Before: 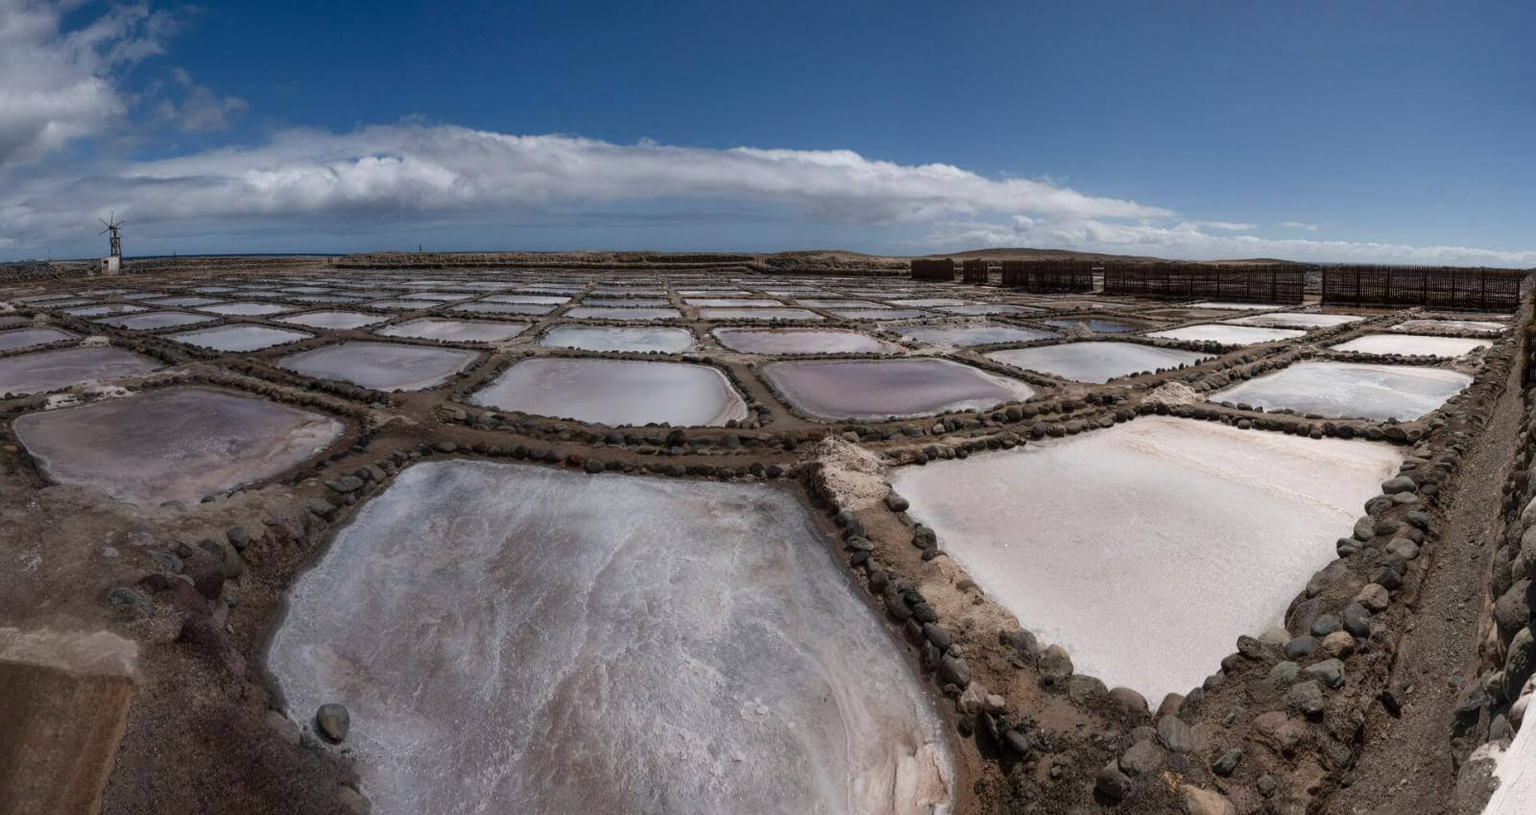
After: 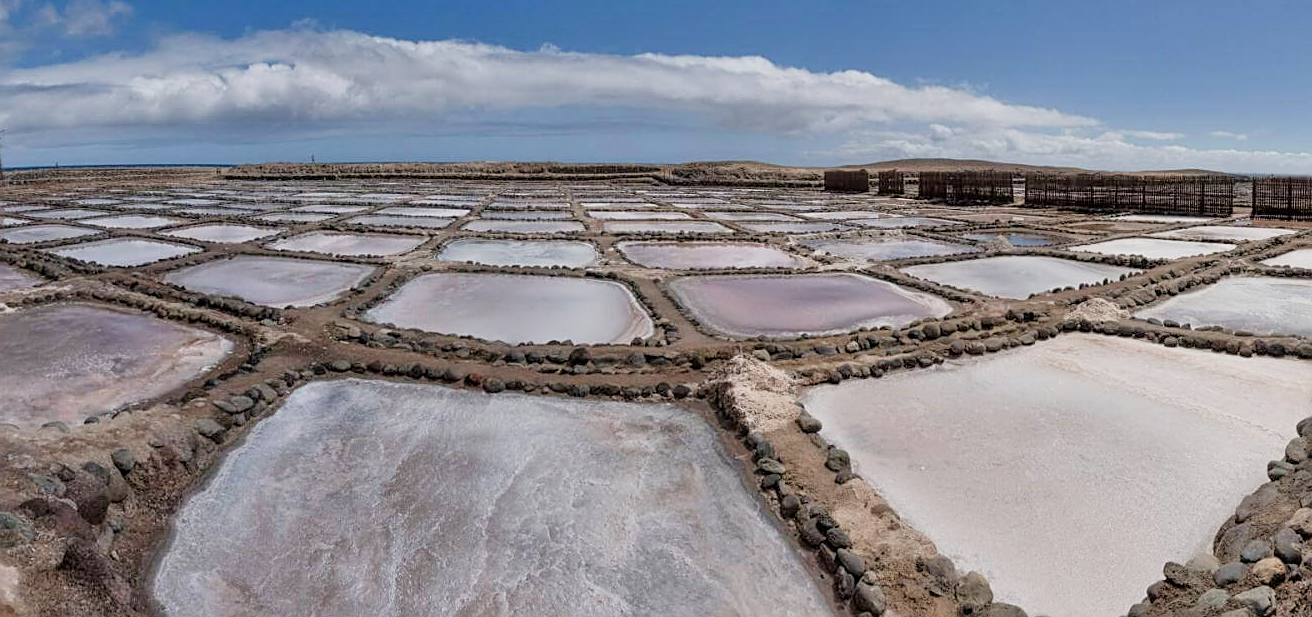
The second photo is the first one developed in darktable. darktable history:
sharpen: on, module defaults
sigmoid: contrast 1.22, skew 0.65
tone equalizer: -7 EV 0.15 EV, -6 EV 0.6 EV, -5 EV 1.15 EV, -4 EV 1.33 EV, -3 EV 1.15 EV, -2 EV 0.6 EV, -1 EV 0.15 EV, mask exposure compensation -0.5 EV
crop: left 7.856%, top 11.836%, right 10.12%, bottom 15.387%
